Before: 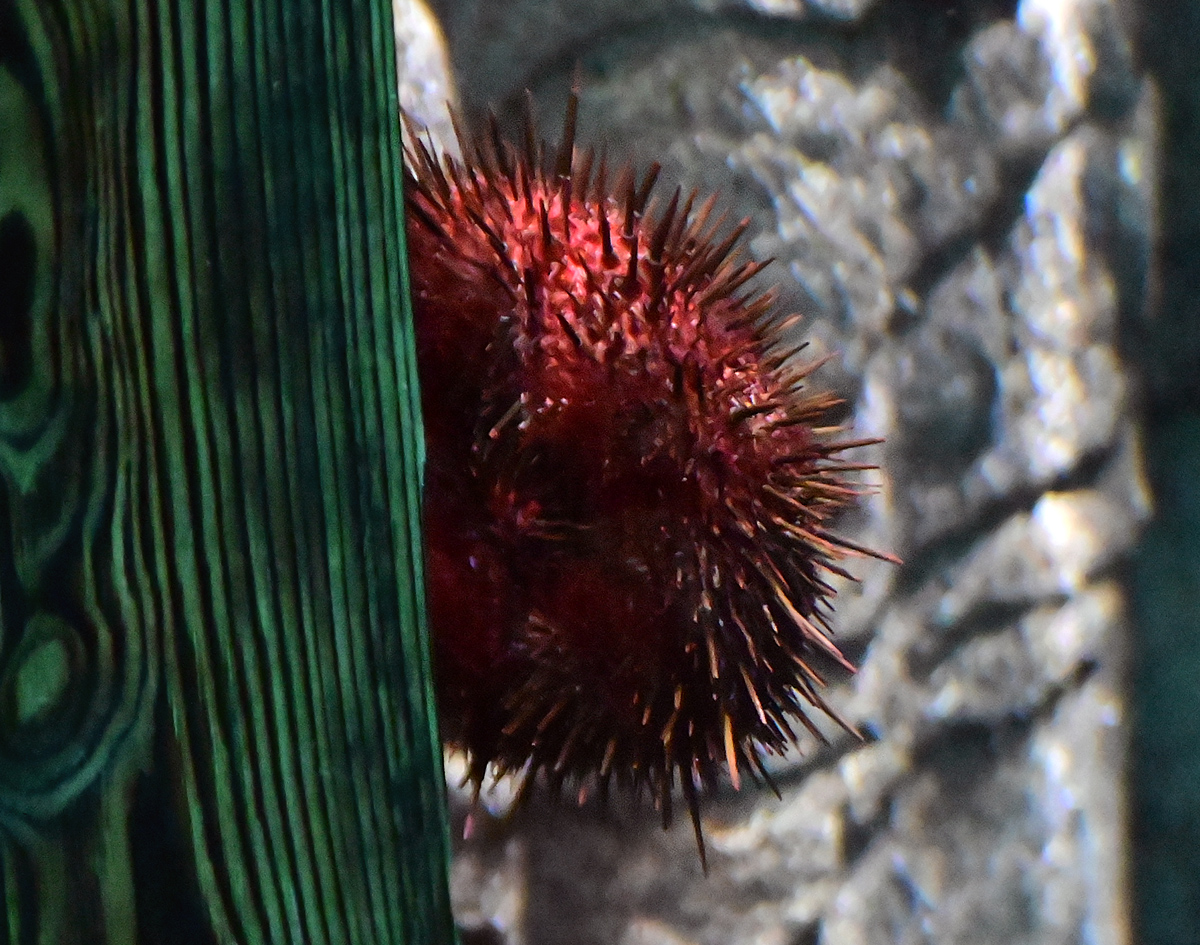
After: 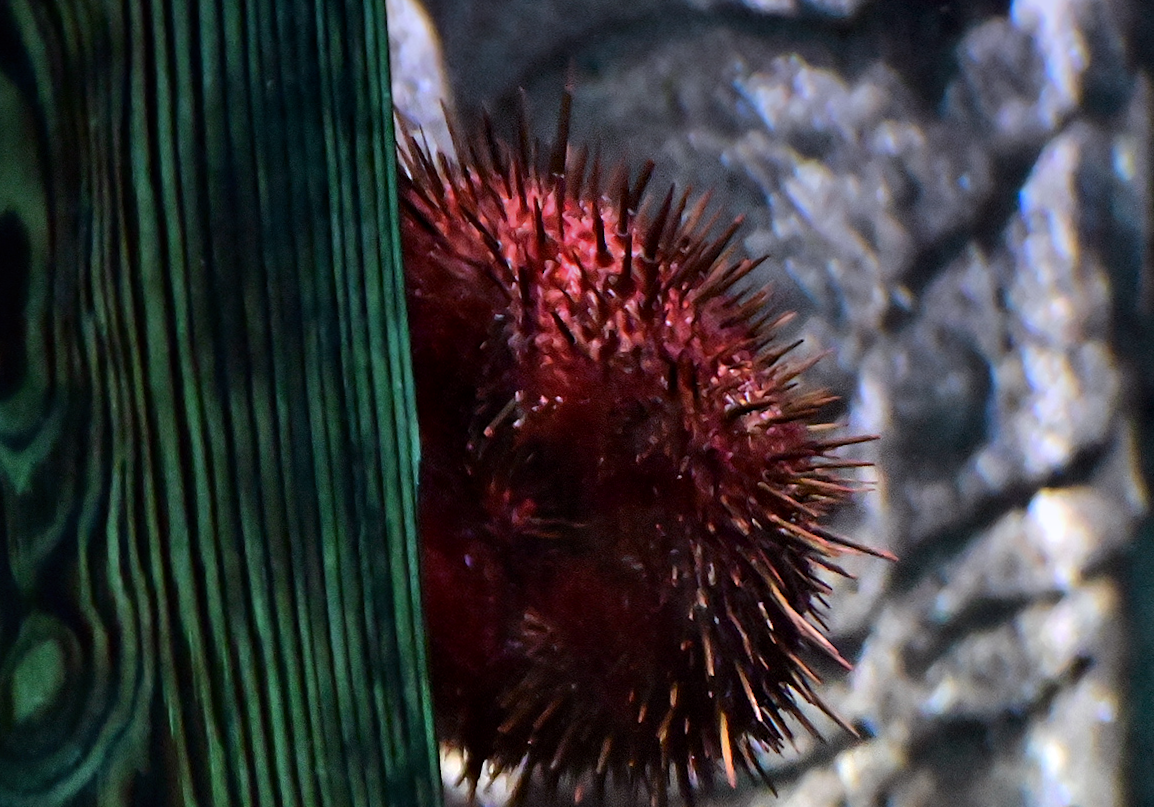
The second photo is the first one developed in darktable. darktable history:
contrast equalizer: octaves 7, y [[0.6 ×6], [0.55 ×6], [0 ×6], [0 ×6], [0 ×6]], mix 0.3
tone equalizer: -8 EV 0.06 EV, smoothing diameter 25%, edges refinement/feathering 10, preserve details guided filter
graduated density: hue 238.83°, saturation 50%
crop and rotate: angle 0.2°, left 0.275%, right 3.127%, bottom 14.18%
